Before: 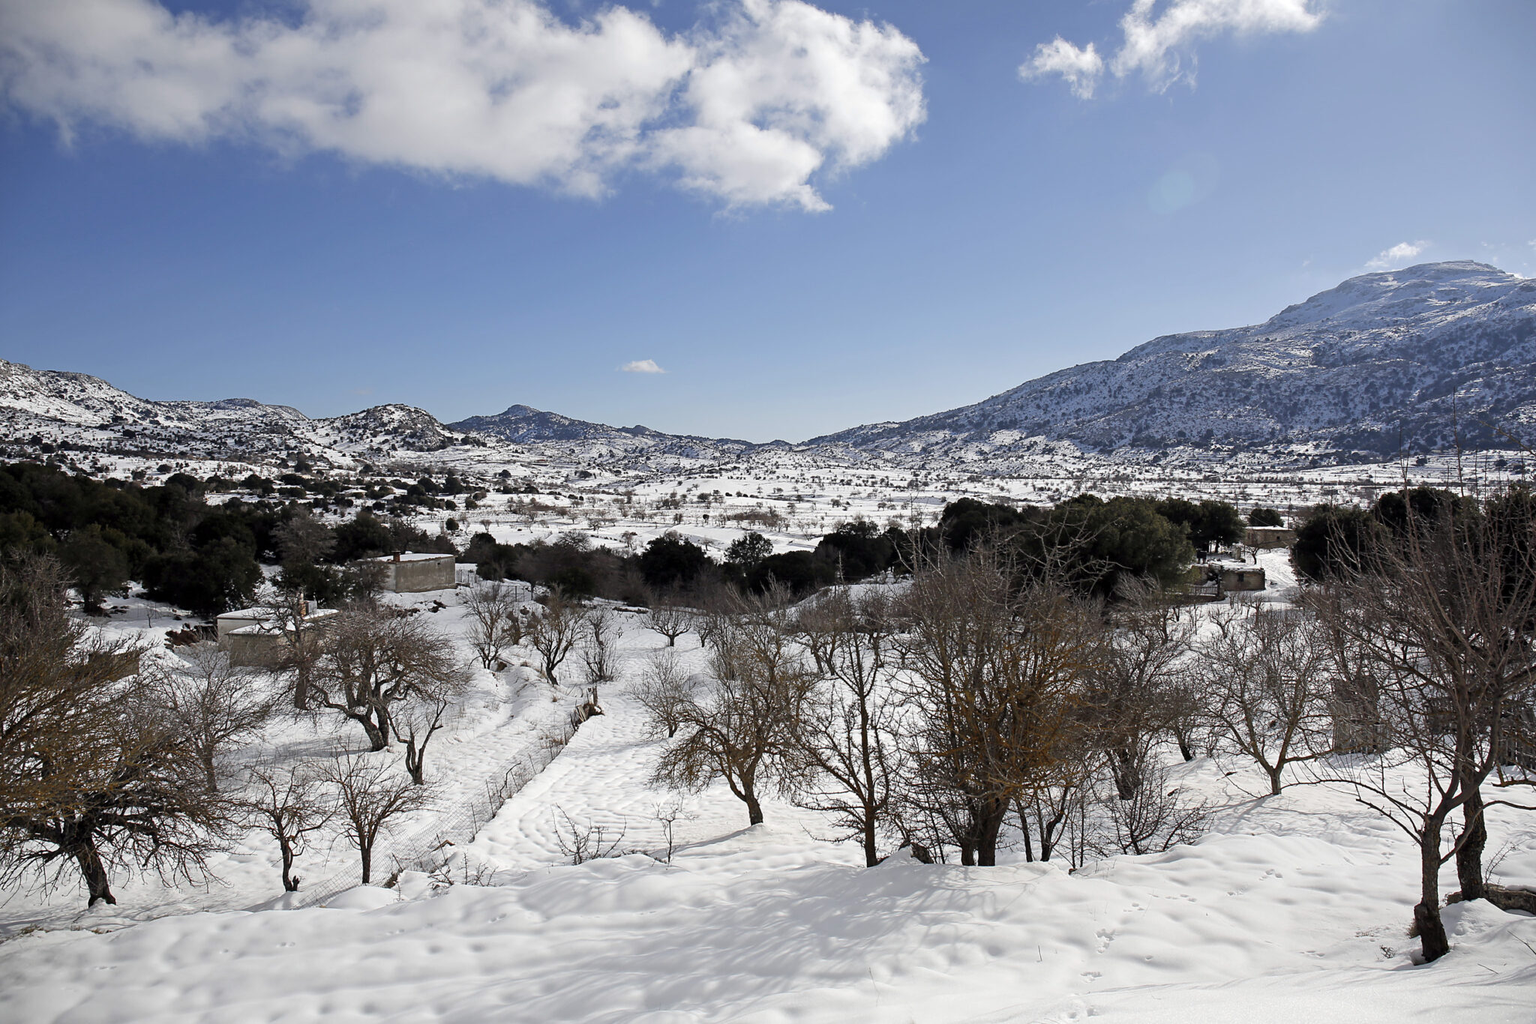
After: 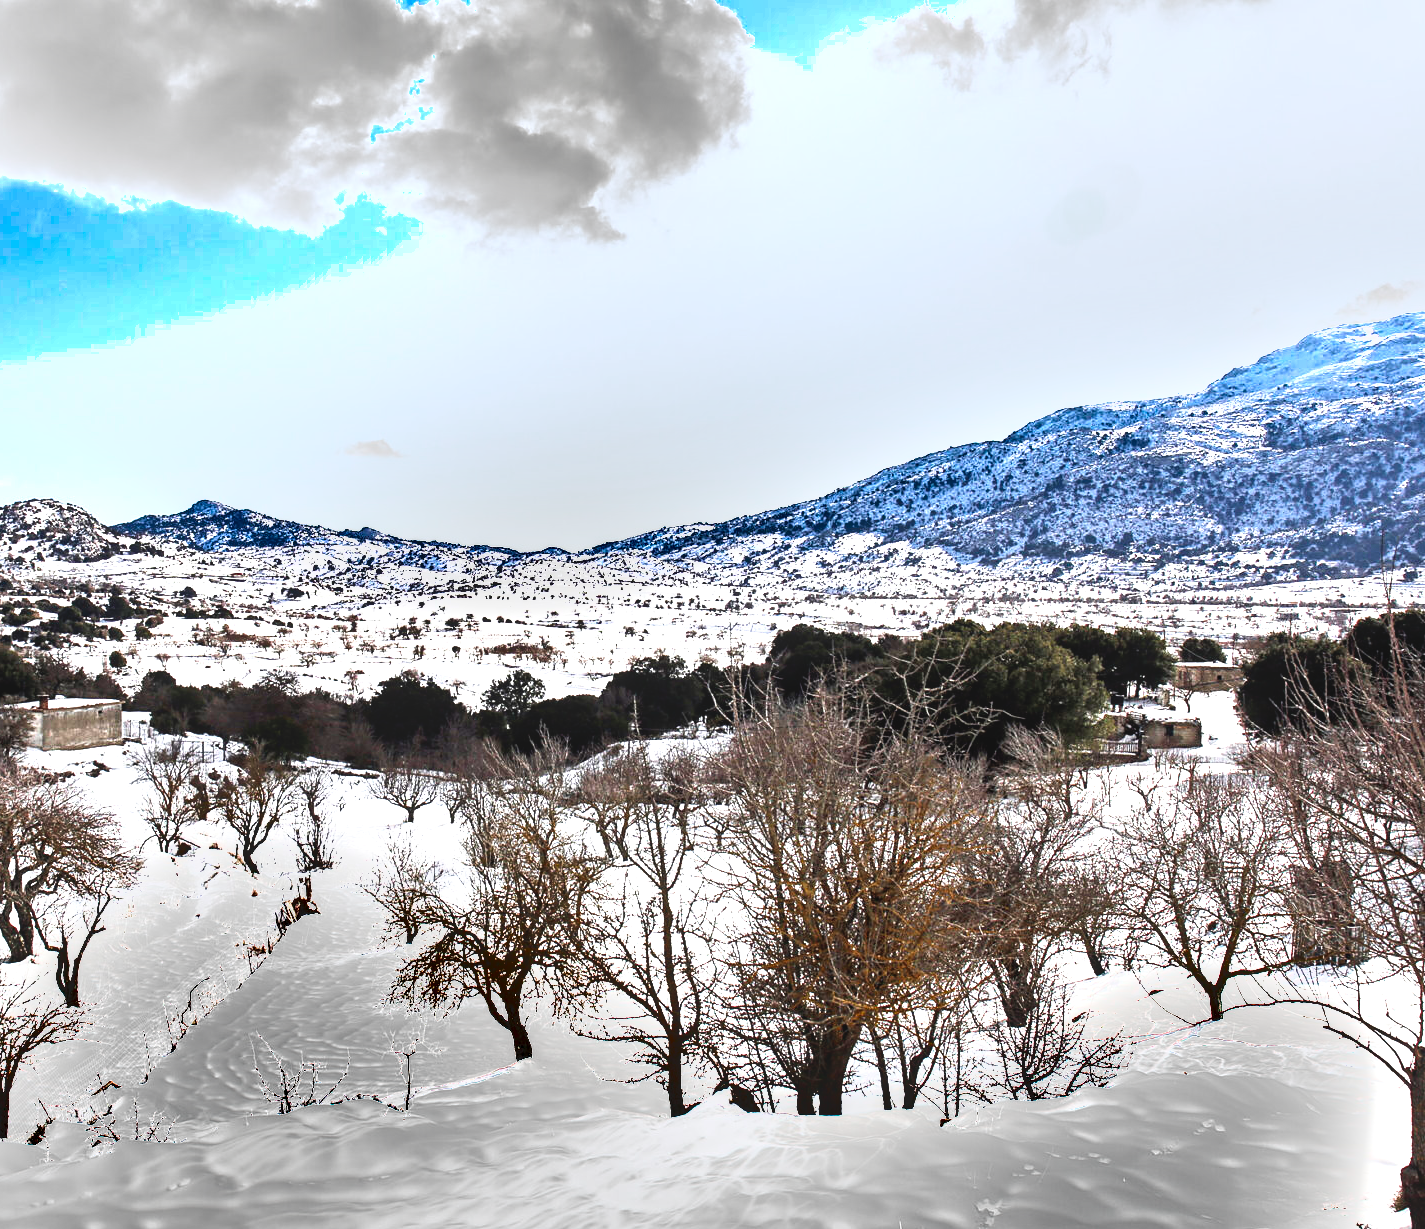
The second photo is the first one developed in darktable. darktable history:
shadows and highlights: low approximation 0.01, soften with gaussian
crop and rotate: left 23.728%, top 2.939%, right 6.664%, bottom 7.081%
exposure: exposure 1.255 EV, compensate exposure bias true, compensate highlight preservation false
local contrast: detail 109%
velvia: strength 14.47%
tone equalizer: -8 EV -0.789 EV, -7 EV -0.693 EV, -6 EV -0.569 EV, -5 EV -0.399 EV, -3 EV 0.381 EV, -2 EV 0.6 EV, -1 EV 0.678 EV, +0 EV 0.722 EV, smoothing diameter 2.07%, edges refinement/feathering 19.82, mask exposure compensation -1.57 EV, filter diffusion 5
